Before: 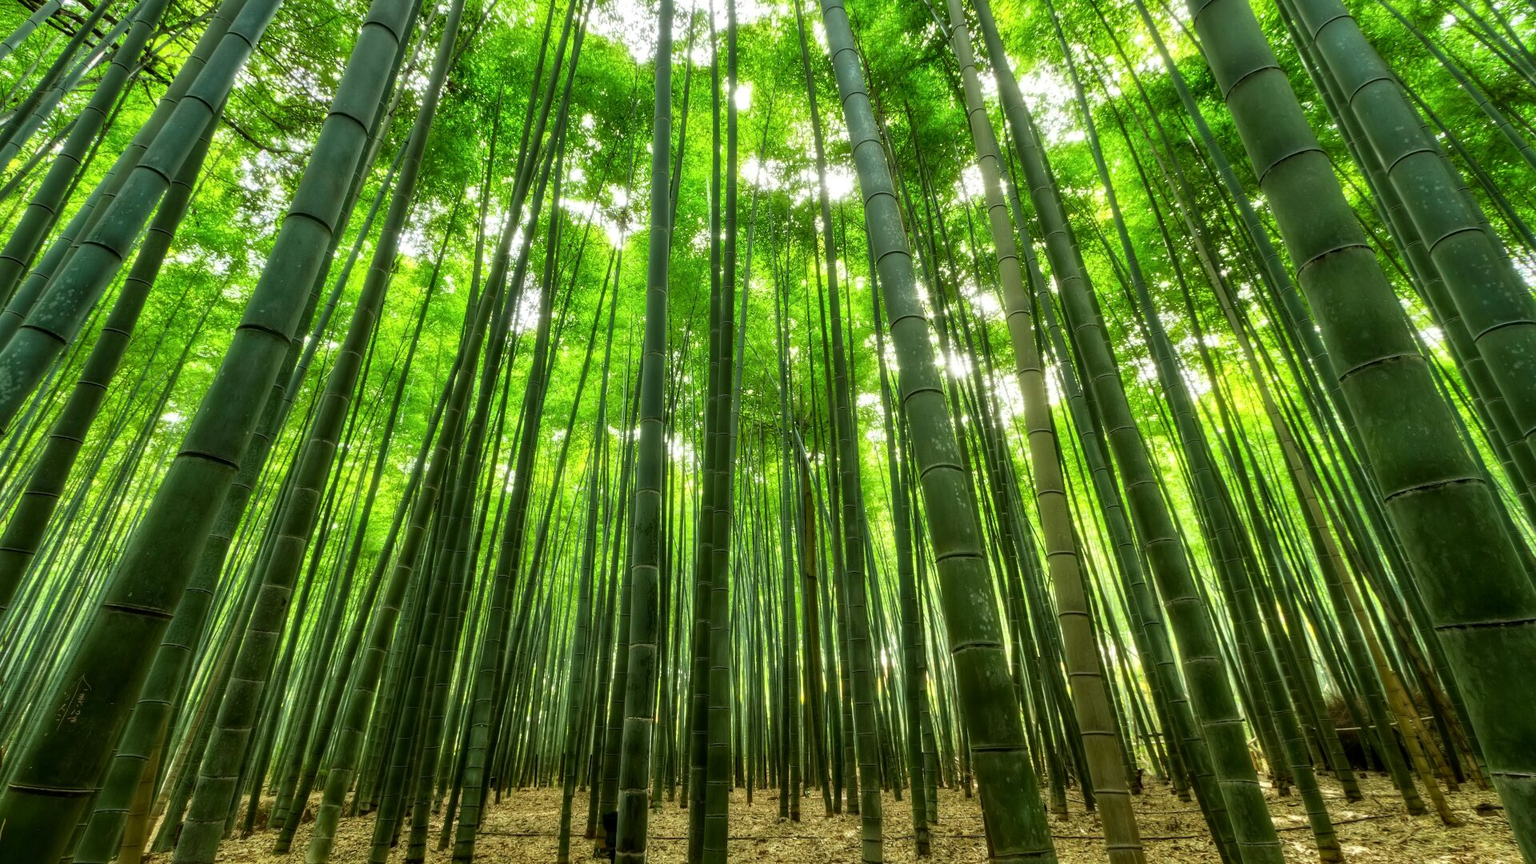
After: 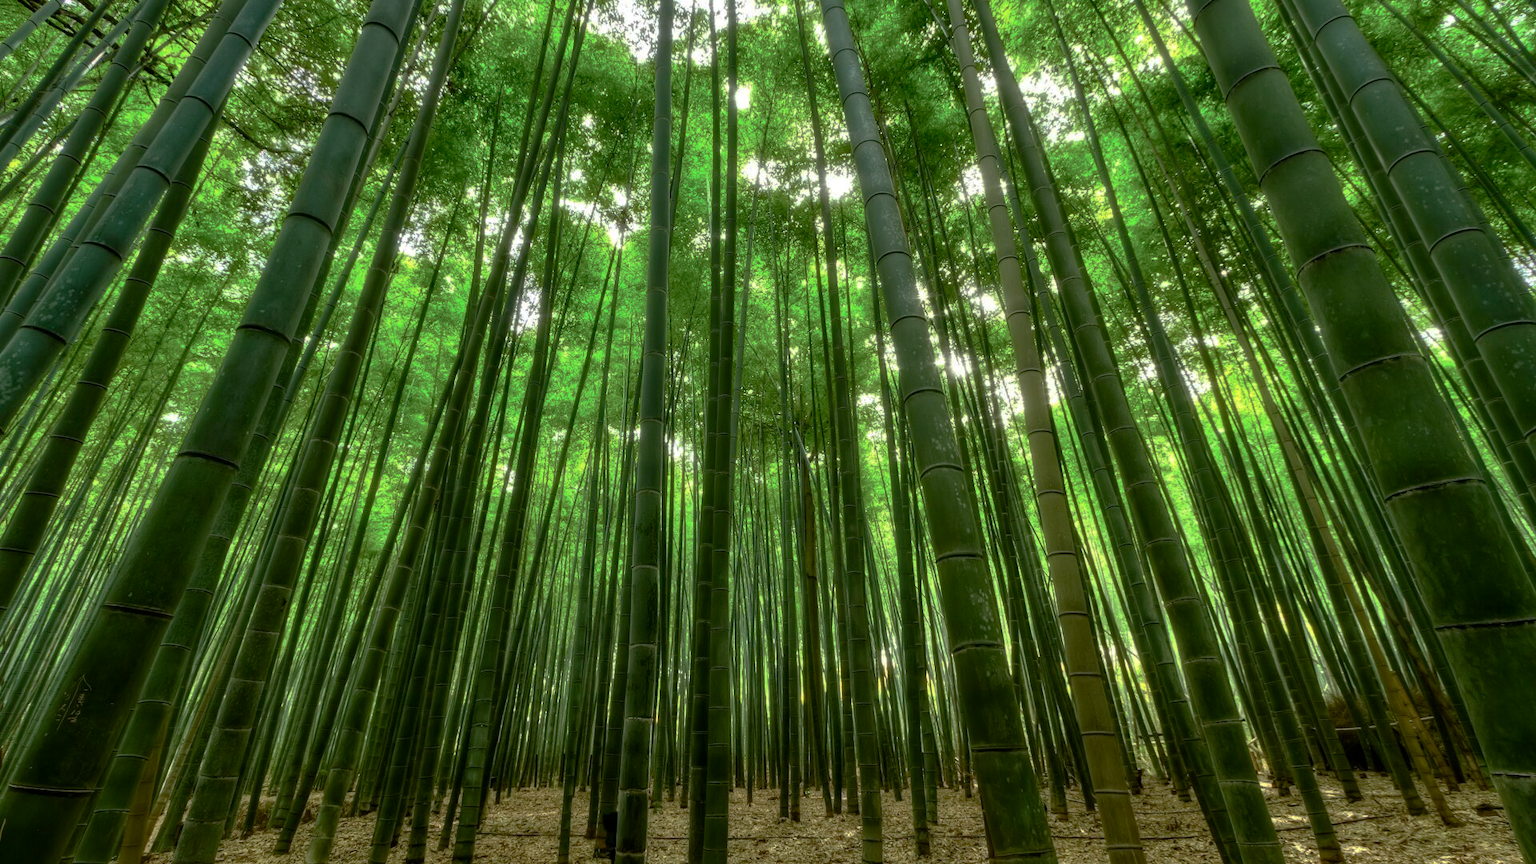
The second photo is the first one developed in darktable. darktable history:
base curve: curves: ch0 [(0, 0) (0.826, 0.587) (1, 1)], preserve colors none
color balance rgb: linear chroma grading › shadows -2.062%, linear chroma grading › highlights -13.903%, linear chroma grading › global chroma -9.616%, linear chroma grading › mid-tones -9.669%, perceptual saturation grading › global saturation 20%, perceptual saturation grading › highlights -25.11%, perceptual saturation grading › shadows 25.59%, global vibrance 20%
